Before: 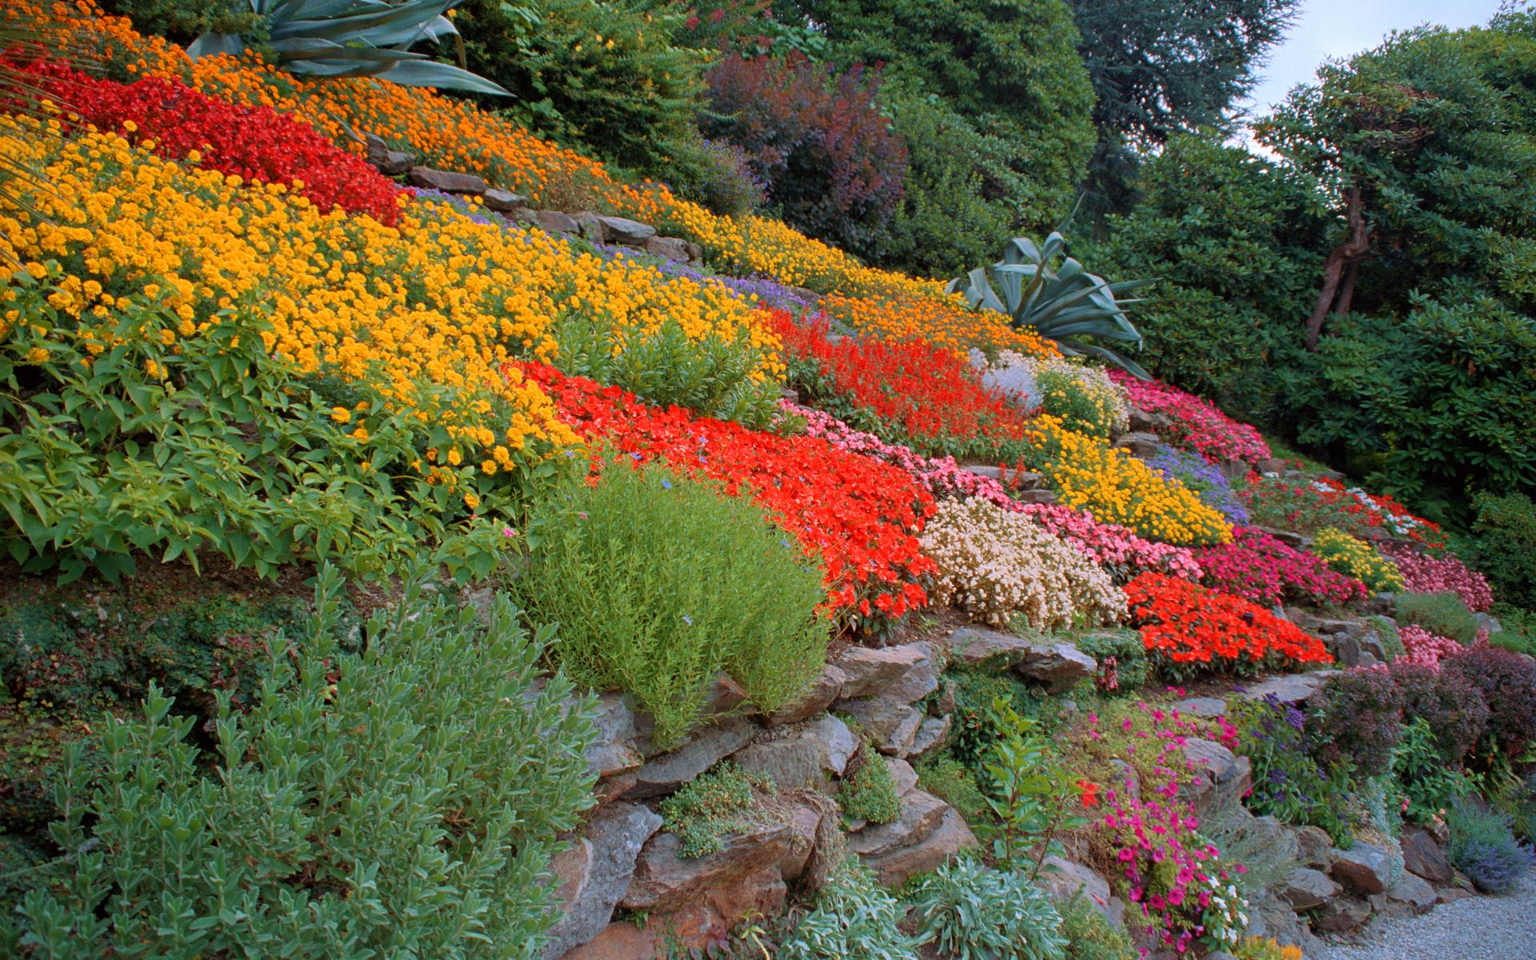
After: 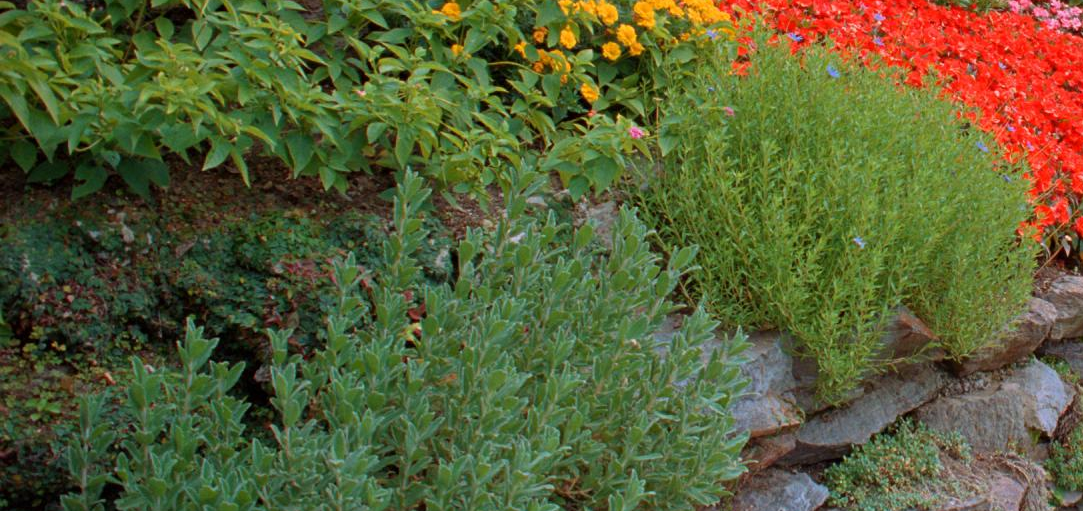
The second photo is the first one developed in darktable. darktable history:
crop: top 44.483%, right 43.593%, bottom 12.892%
rotate and perspective: automatic cropping off
